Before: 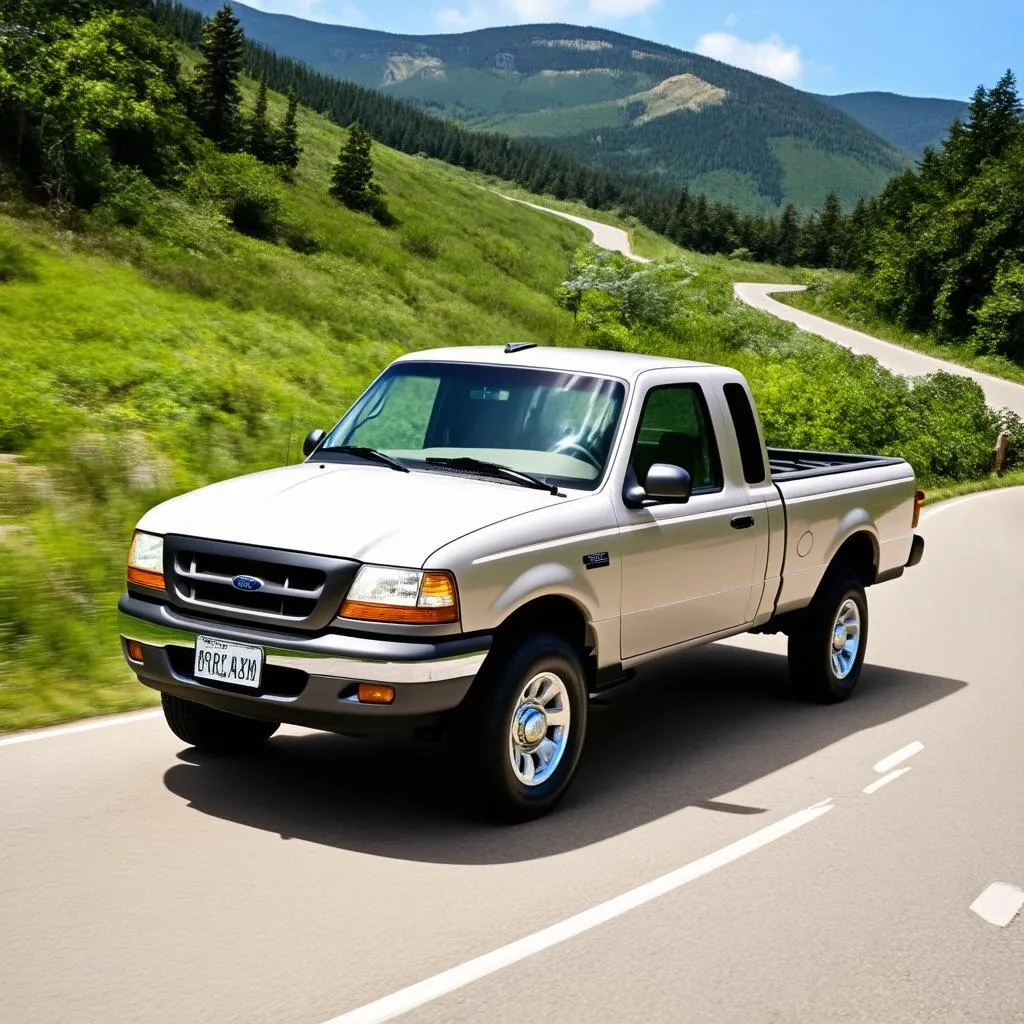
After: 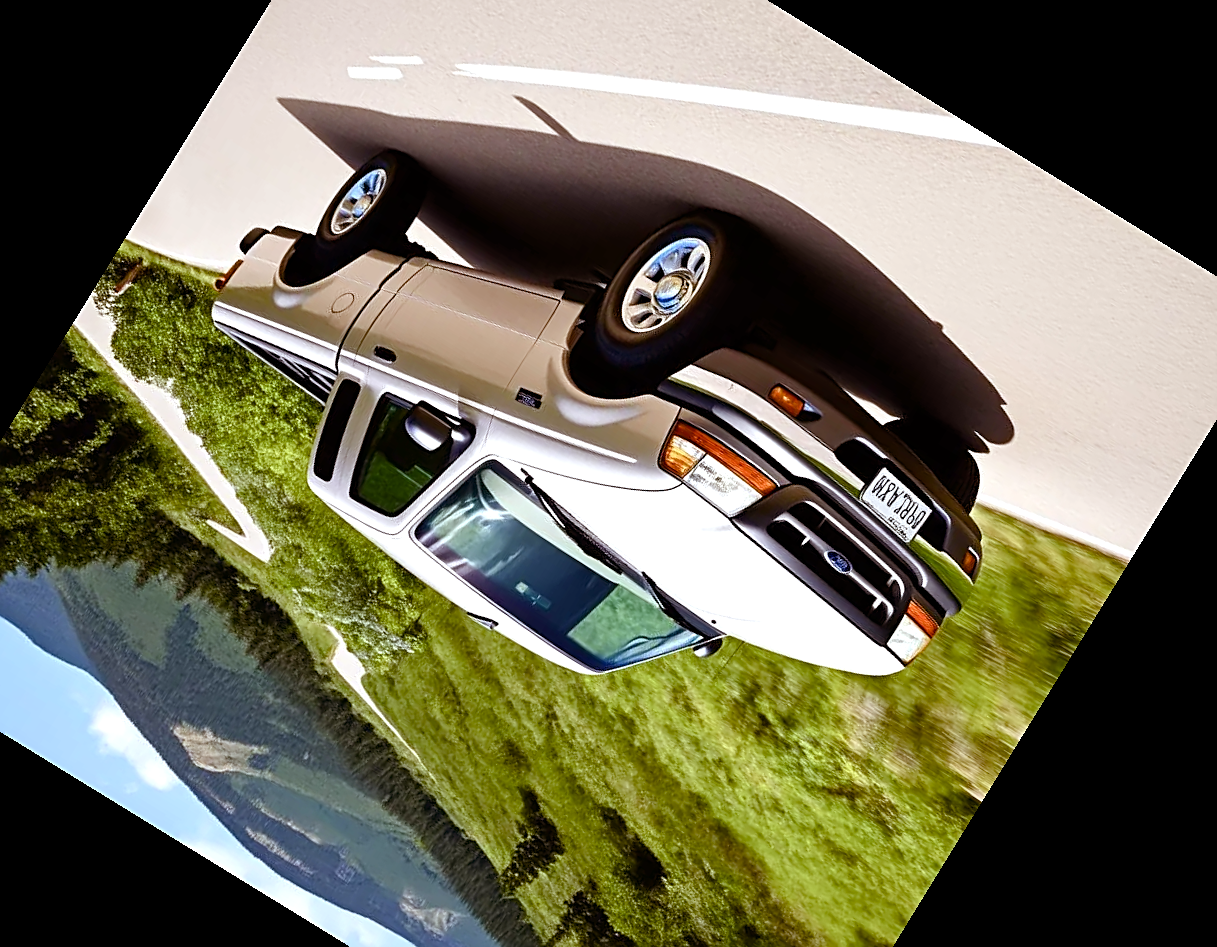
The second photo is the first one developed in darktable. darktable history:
crop and rotate: angle 148.43°, left 9.126%, top 15.664%, right 4.452%, bottom 17.06%
sharpen: on, module defaults
color balance rgb: power › chroma 1.553%, power › hue 25.95°, highlights gain › luminance 16.929%, highlights gain › chroma 2.893%, highlights gain › hue 262.7°, perceptual saturation grading › global saturation 20%, perceptual saturation grading › highlights -49.382%, perceptual saturation grading › shadows 25.685%
